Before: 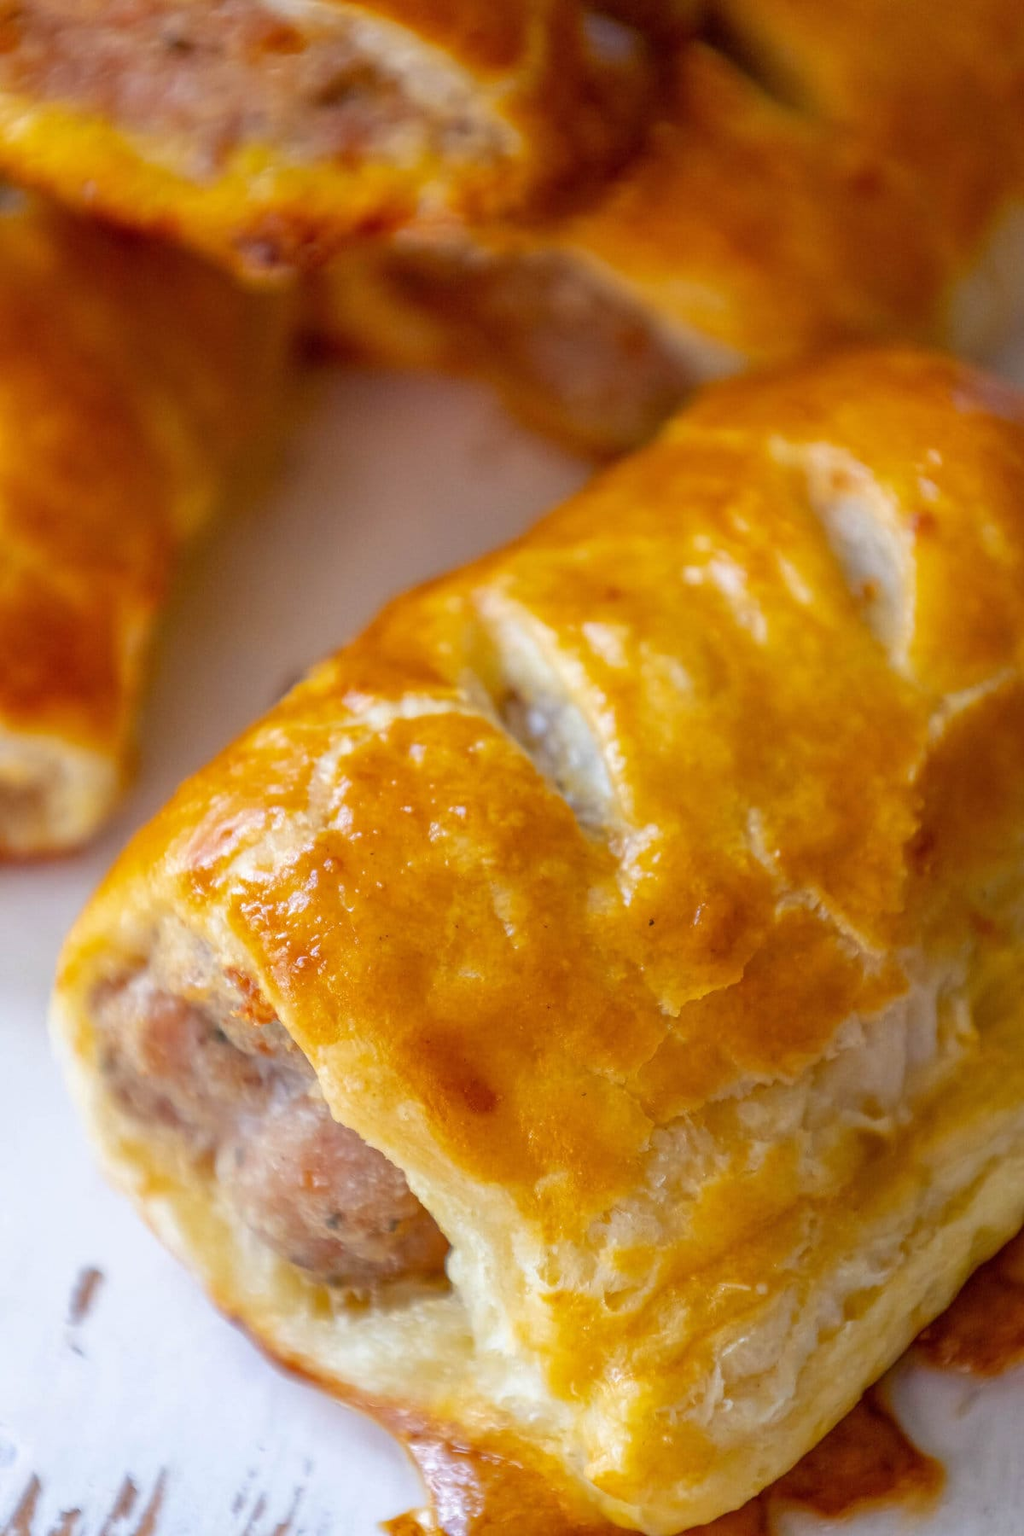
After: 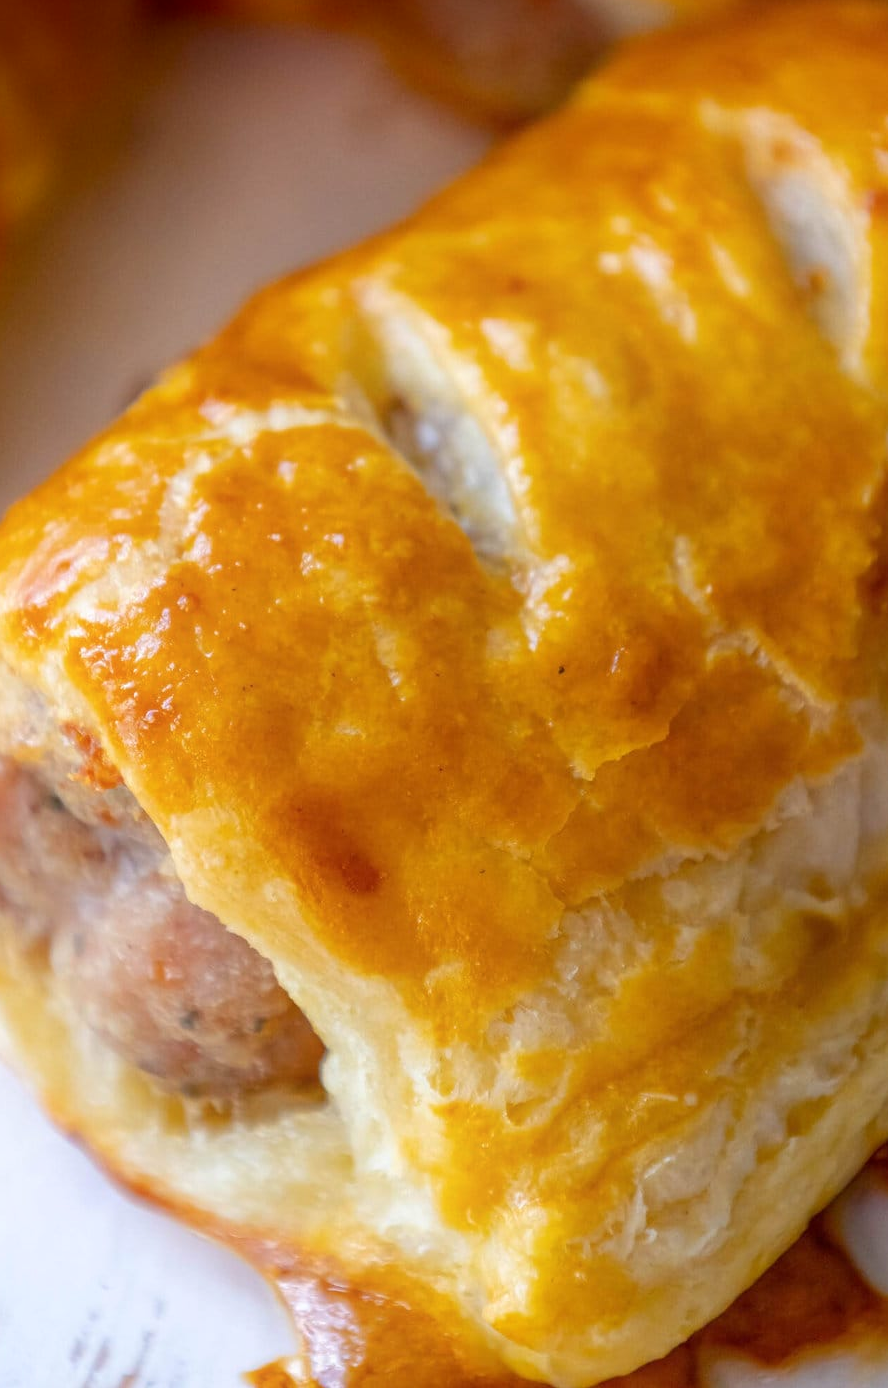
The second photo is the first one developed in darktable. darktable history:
crop: left 16.871%, top 22.857%, right 9.116%
shadows and highlights: shadows -70, highlights 35, soften with gaussian
